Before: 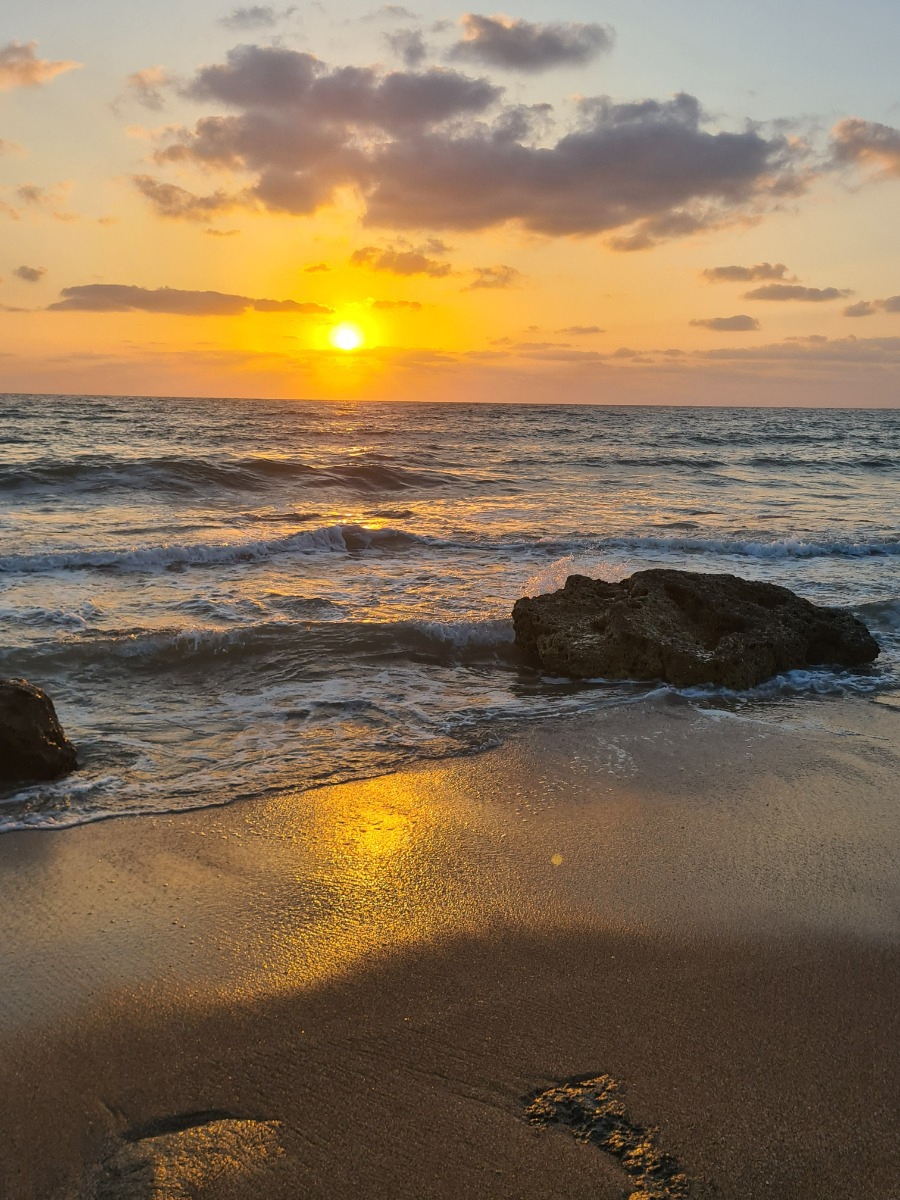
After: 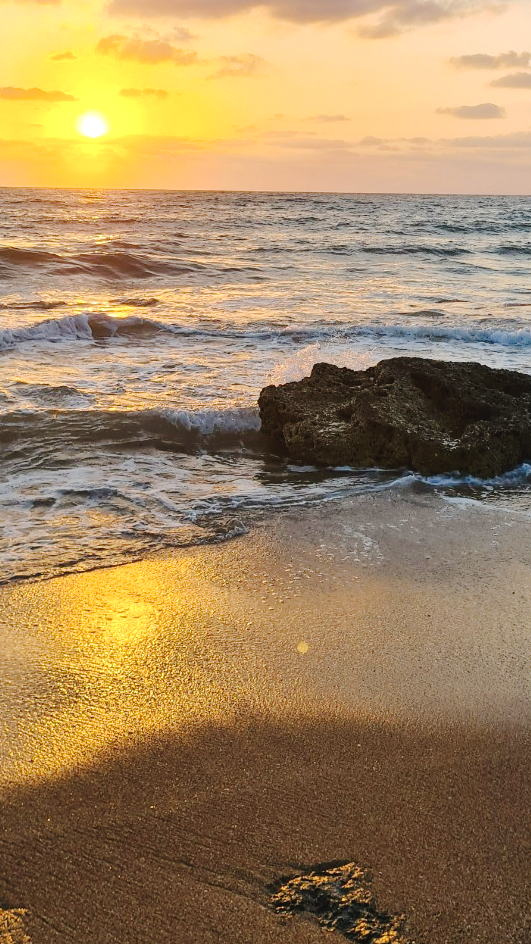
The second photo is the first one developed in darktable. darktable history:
tone curve: curves: ch0 [(0, 0) (0.003, 0.026) (0.011, 0.03) (0.025, 0.038) (0.044, 0.046) (0.069, 0.055) (0.1, 0.075) (0.136, 0.114) (0.177, 0.158) (0.224, 0.215) (0.277, 0.296) (0.335, 0.386) (0.399, 0.479) (0.468, 0.568) (0.543, 0.637) (0.623, 0.707) (0.709, 0.773) (0.801, 0.834) (0.898, 0.896) (1, 1)], preserve colors none
crop and rotate: left 28.256%, top 17.734%, right 12.656%, bottom 3.573%
exposure: black level correction 0, exposure 0.5 EV, compensate exposure bias true, compensate highlight preservation false
